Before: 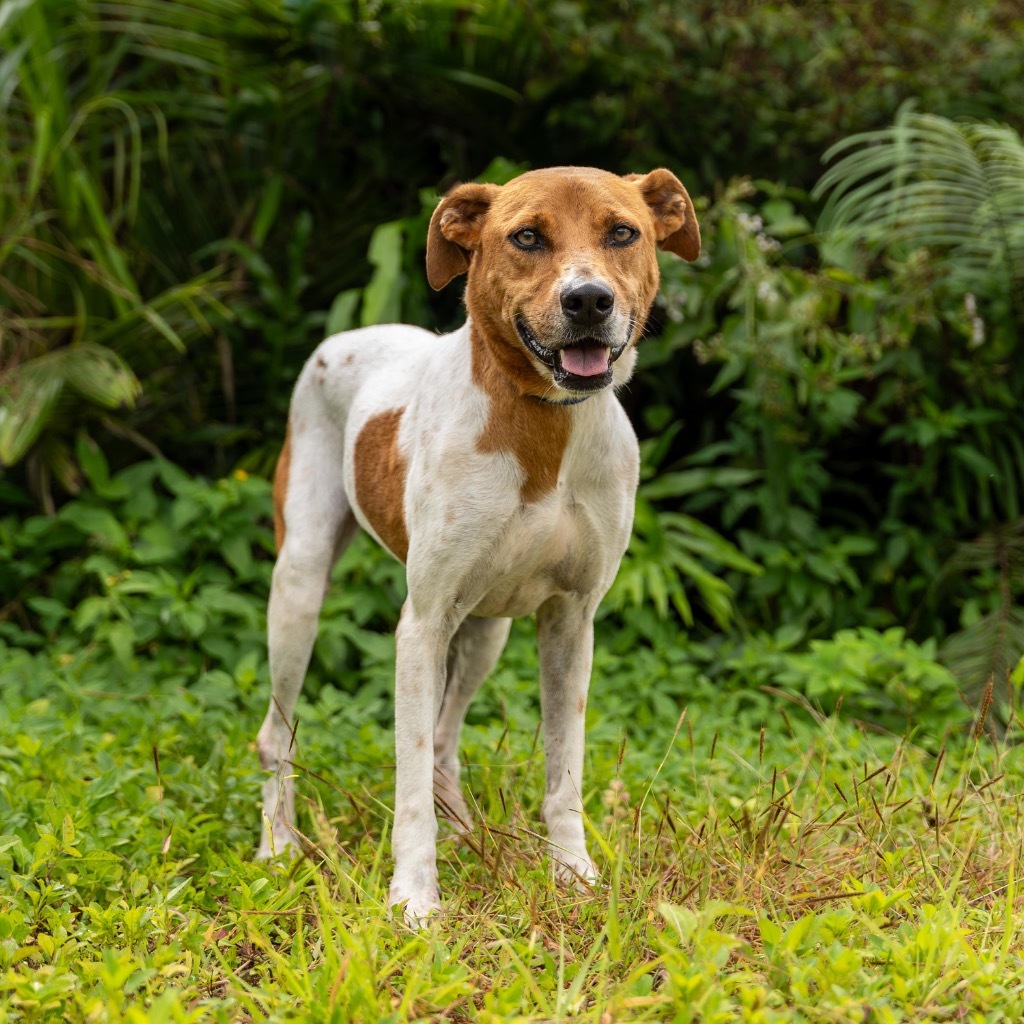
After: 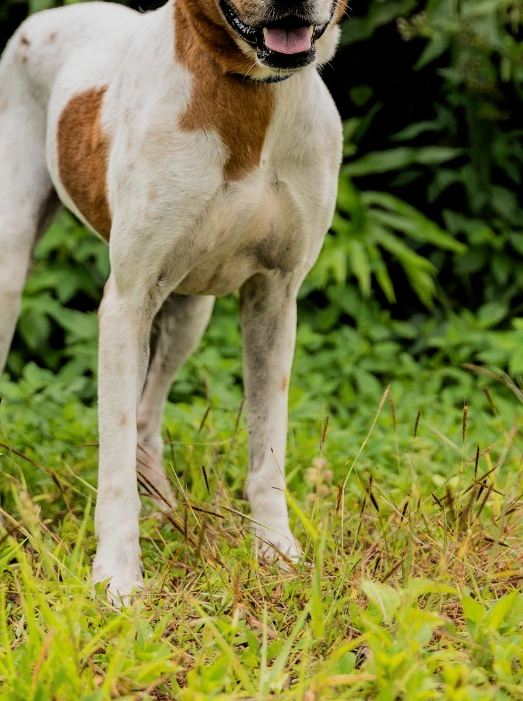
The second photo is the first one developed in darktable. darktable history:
filmic rgb: black relative exposure -5.01 EV, white relative exposure 3.96 EV, threshold 3.02 EV, hardness 2.9, contrast 1.192, enable highlight reconstruction true
crop and rotate: left 29.033%, top 31.45%, right 19.854%
